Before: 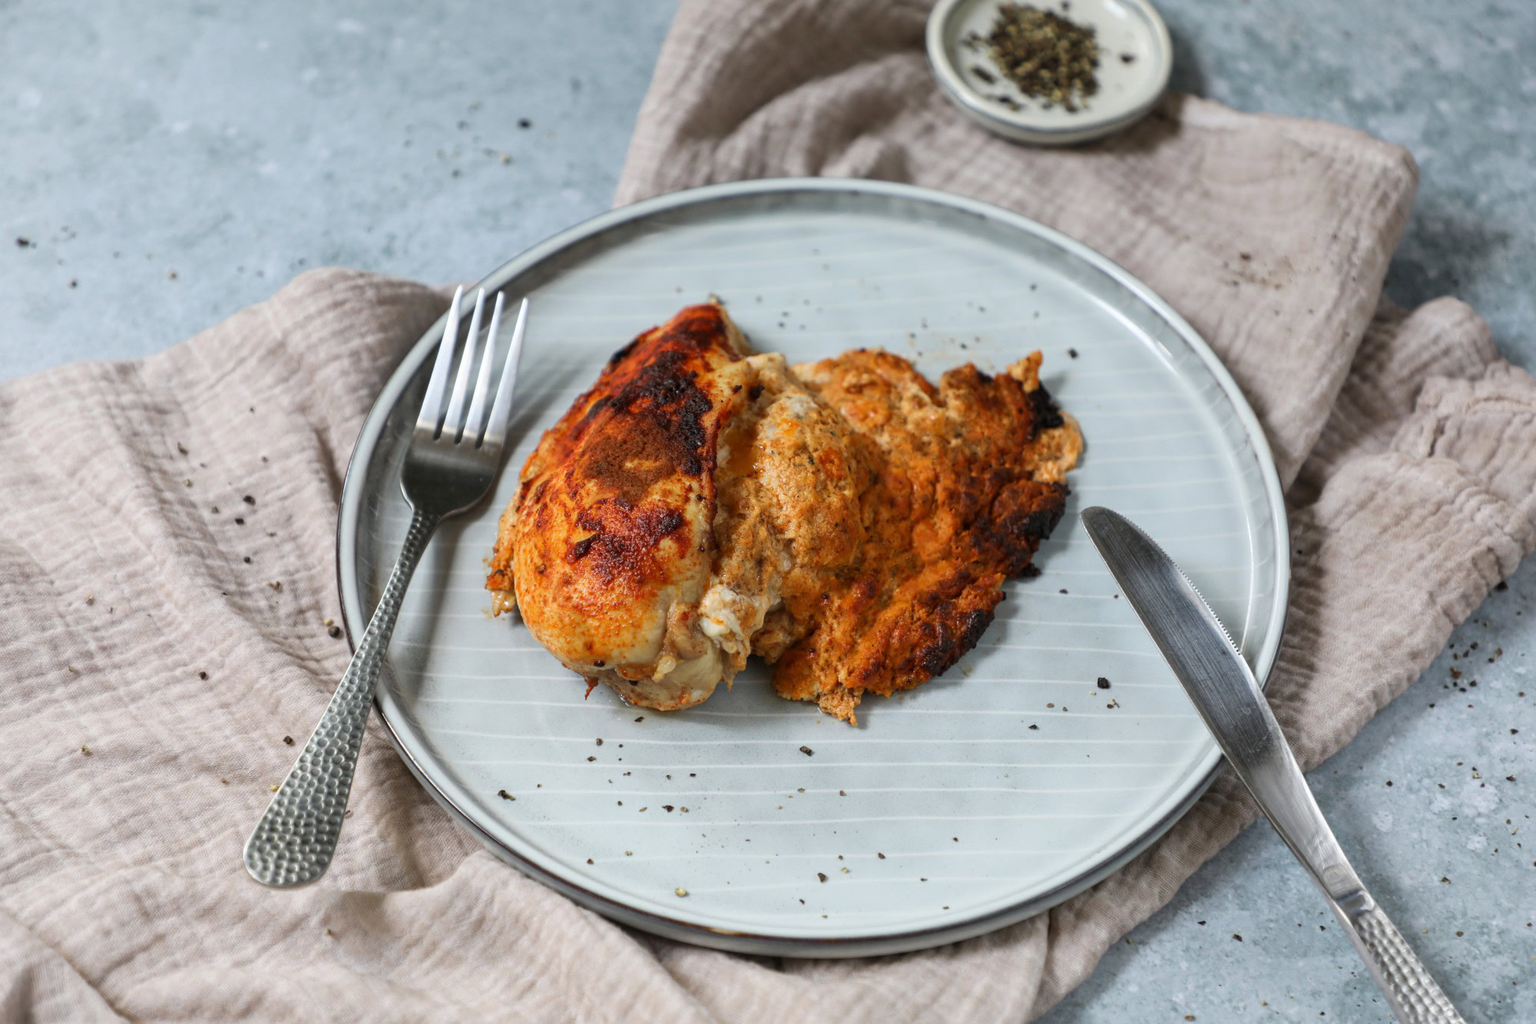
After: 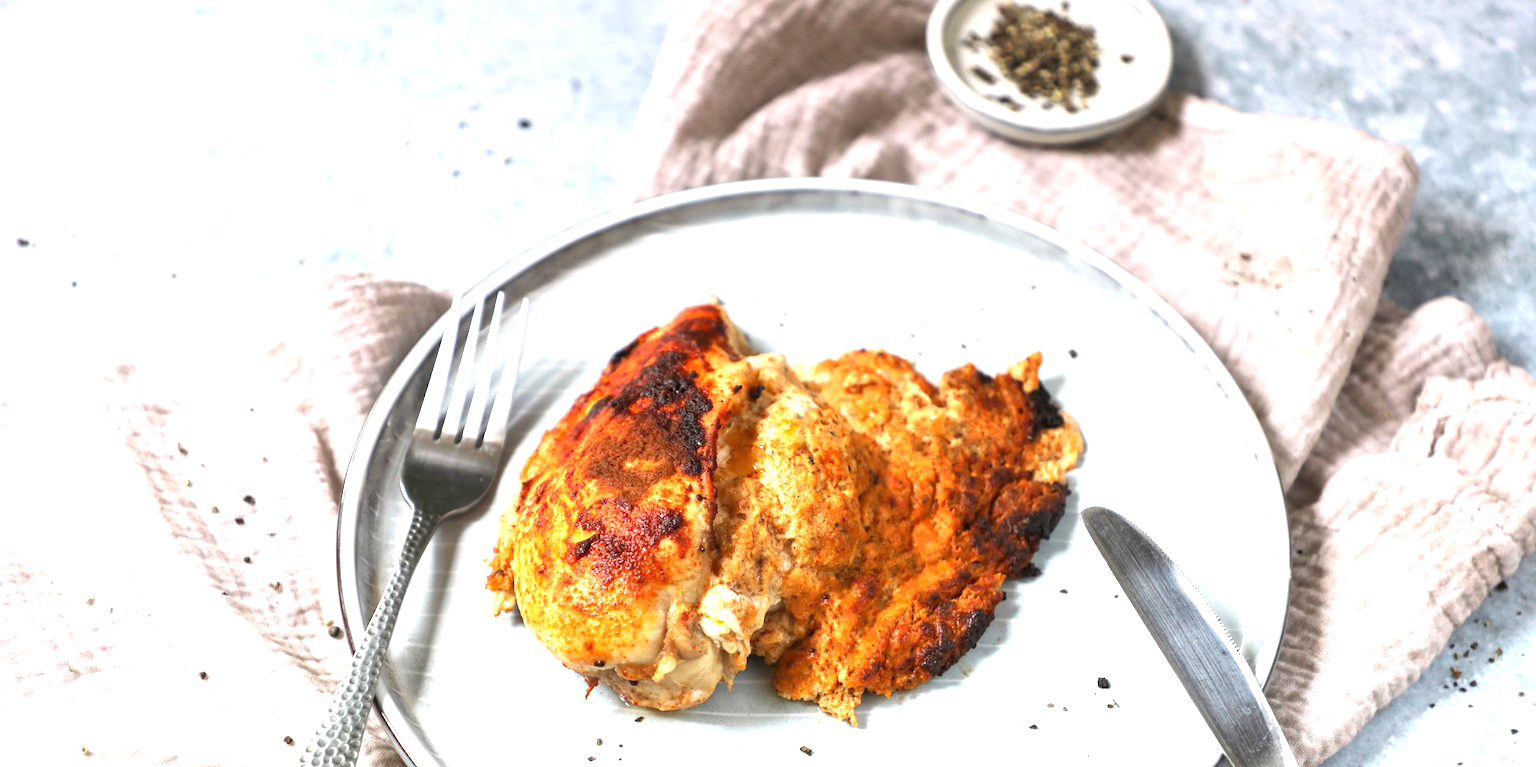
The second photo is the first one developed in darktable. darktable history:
exposure: black level correction 0, exposure 1.5 EV, compensate exposure bias true, compensate highlight preservation false
crop: bottom 24.967%
graduated density: density 0.38 EV, hardness 21%, rotation -6.11°, saturation 32%
